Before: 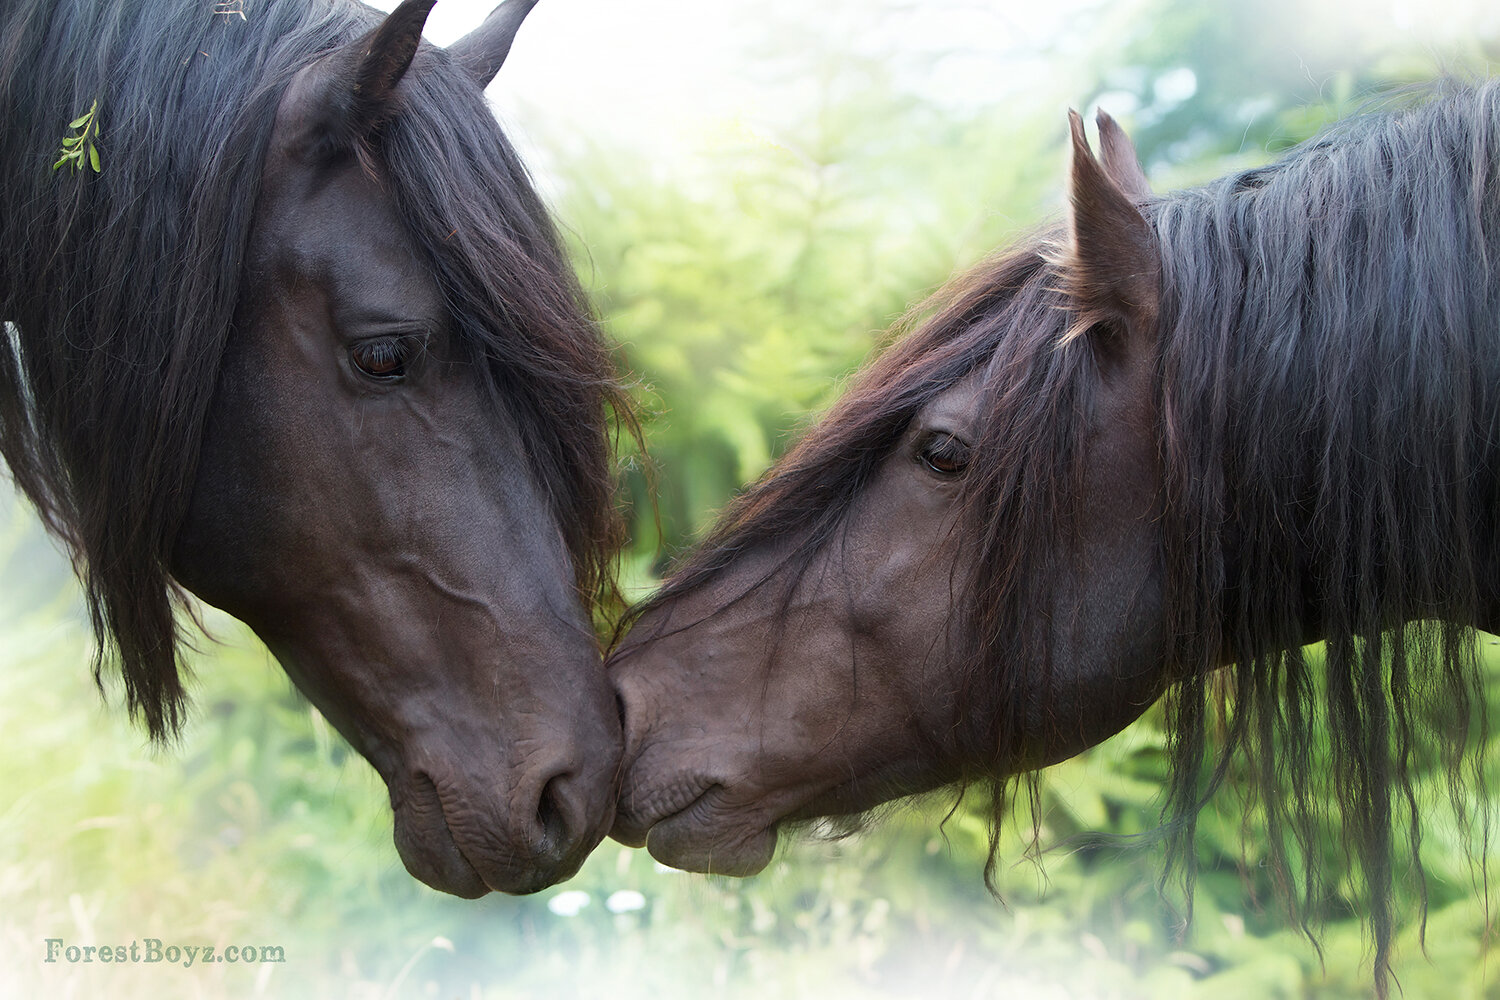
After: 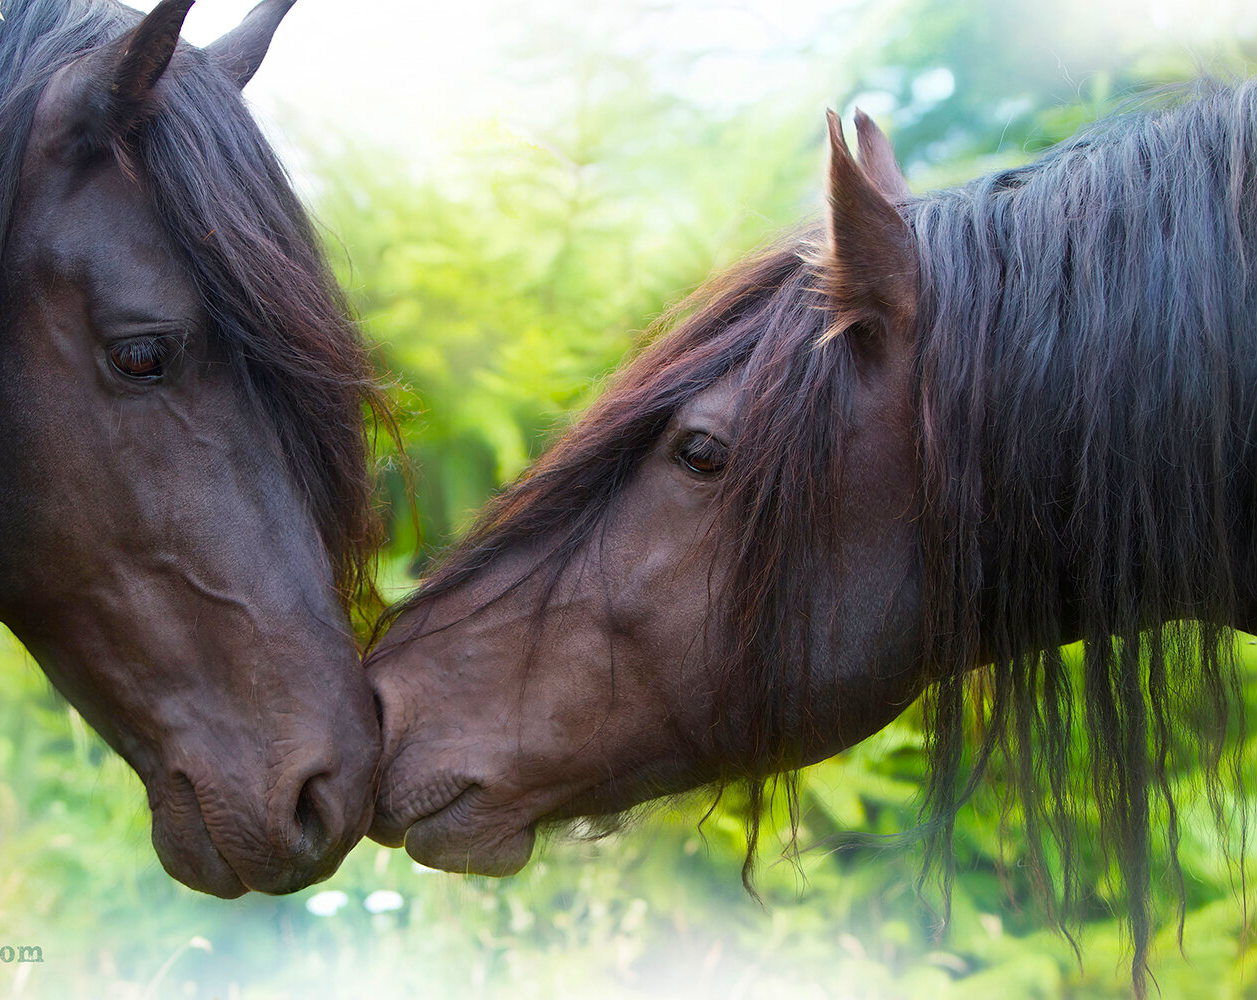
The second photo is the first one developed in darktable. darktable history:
crop: left 16.145%
color balance rgb: linear chroma grading › global chroma 15%, perceptual saturation grading › global saturation 30%
